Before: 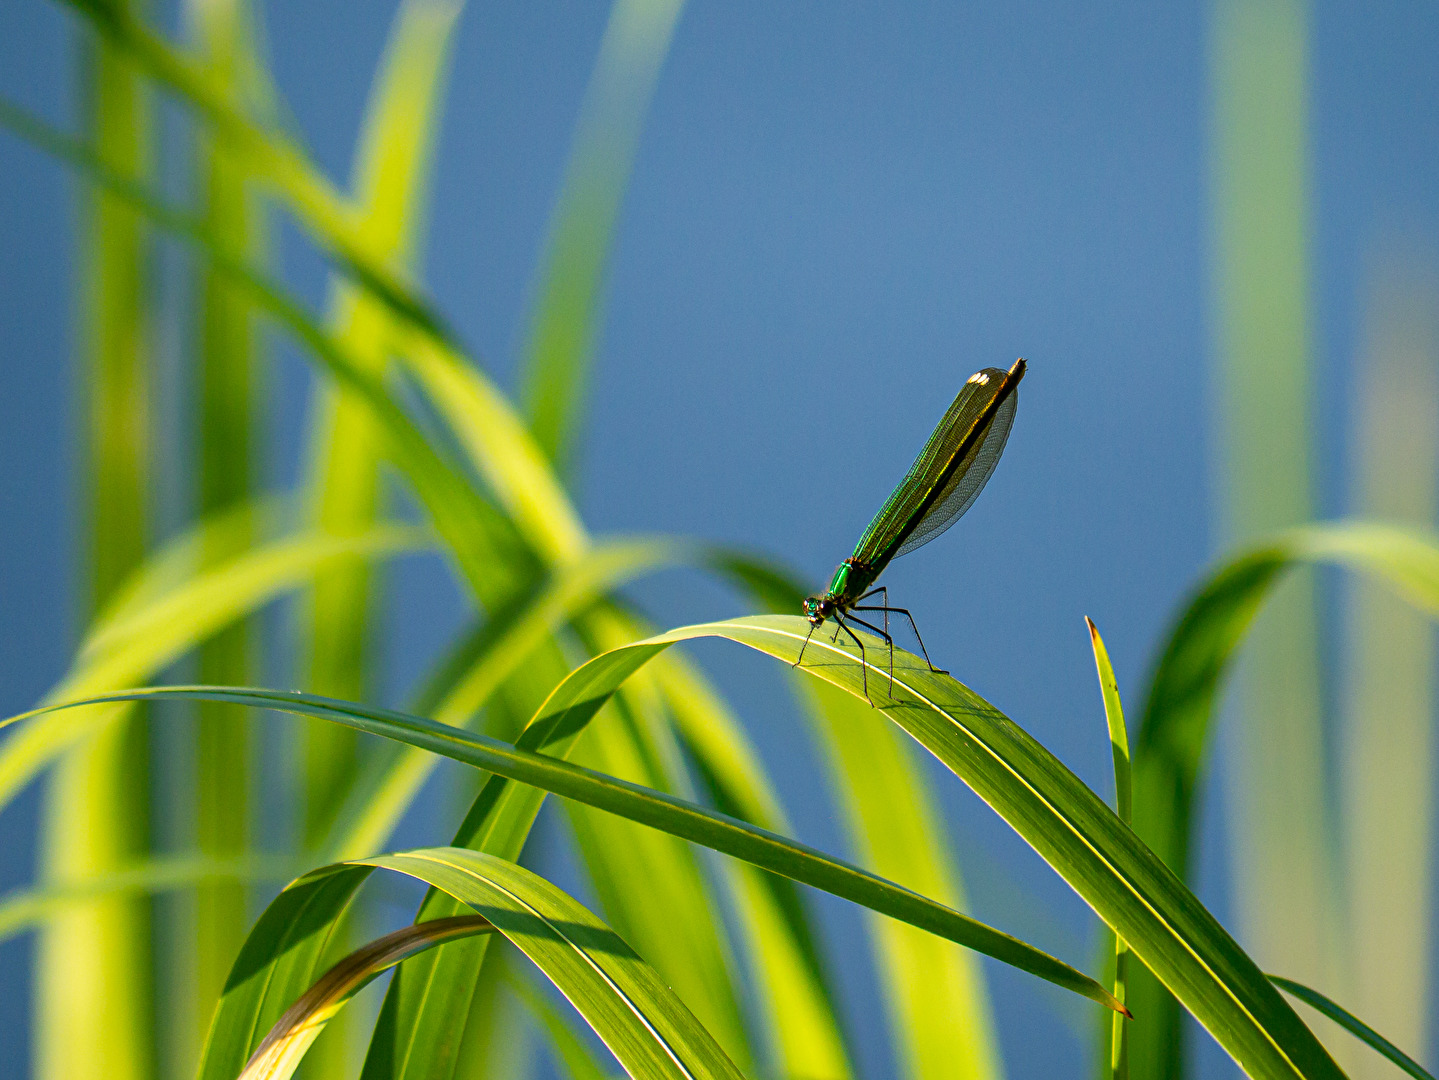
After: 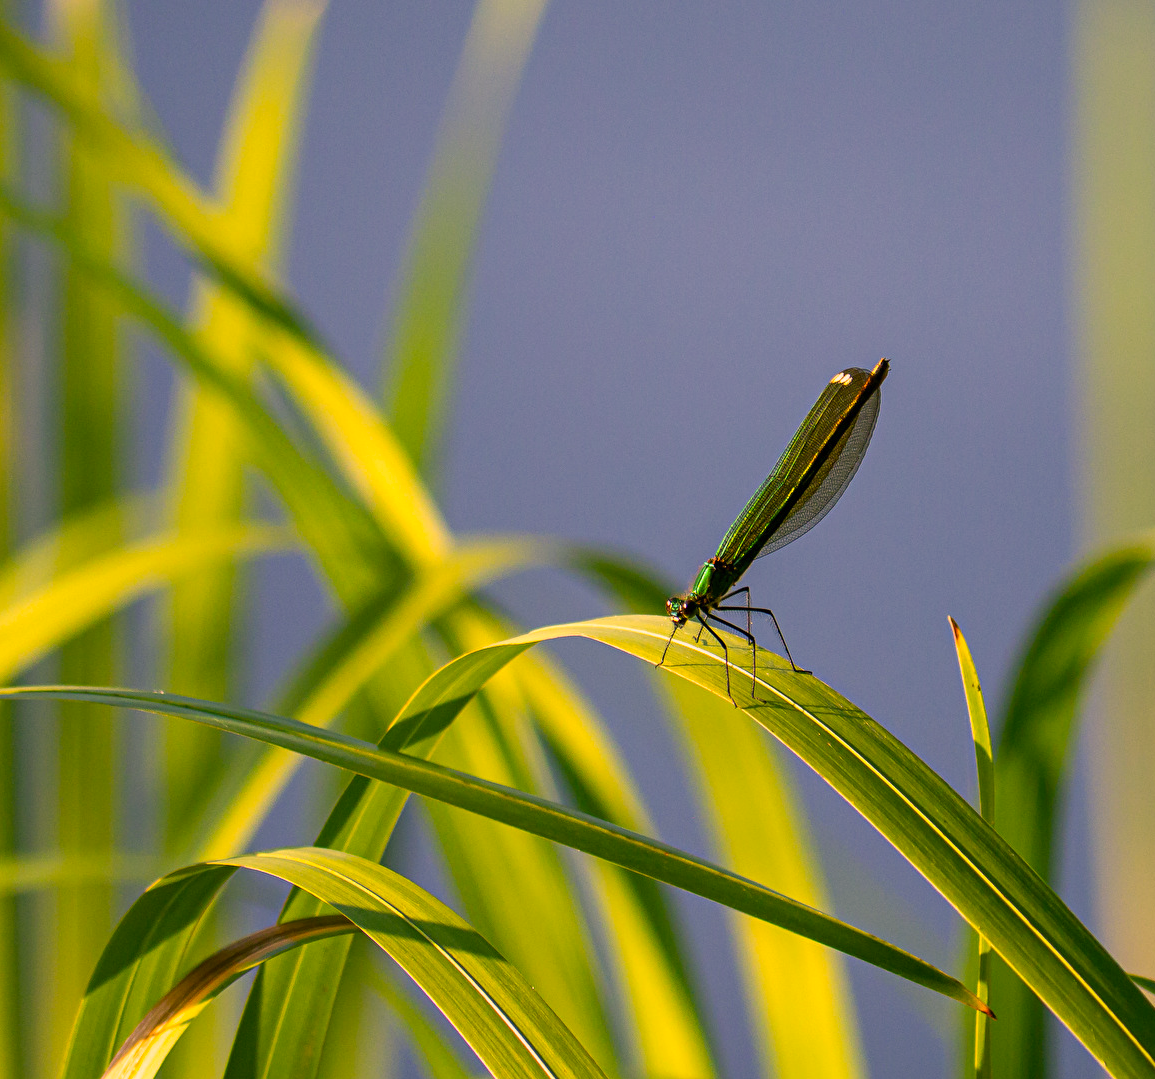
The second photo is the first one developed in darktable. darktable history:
color correction: highlights a* 21.02, highlights b* 19.27
crop and rotate: left 9.524%, right 10.197%
